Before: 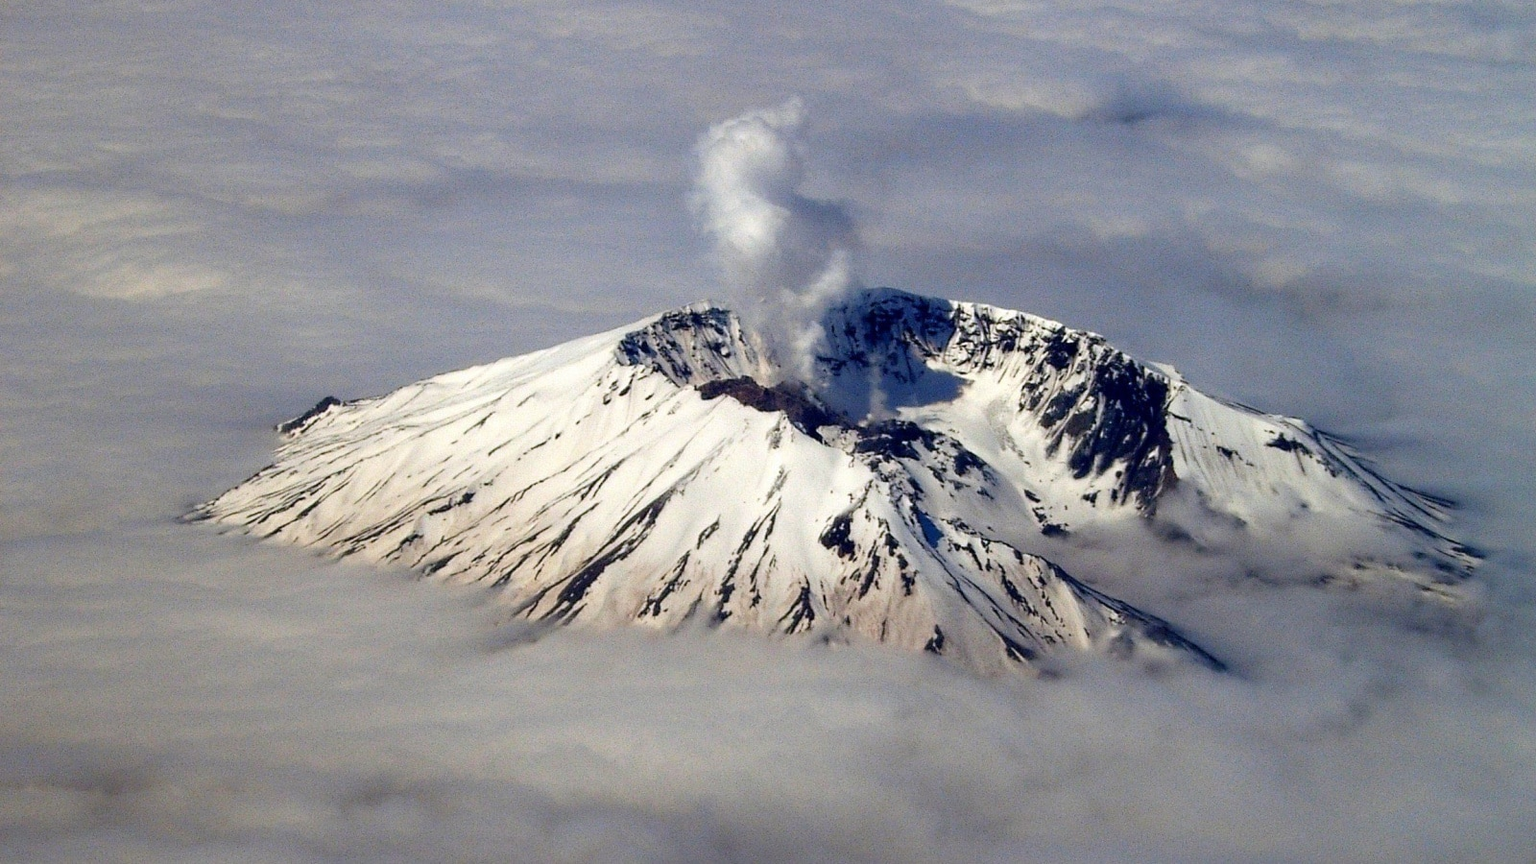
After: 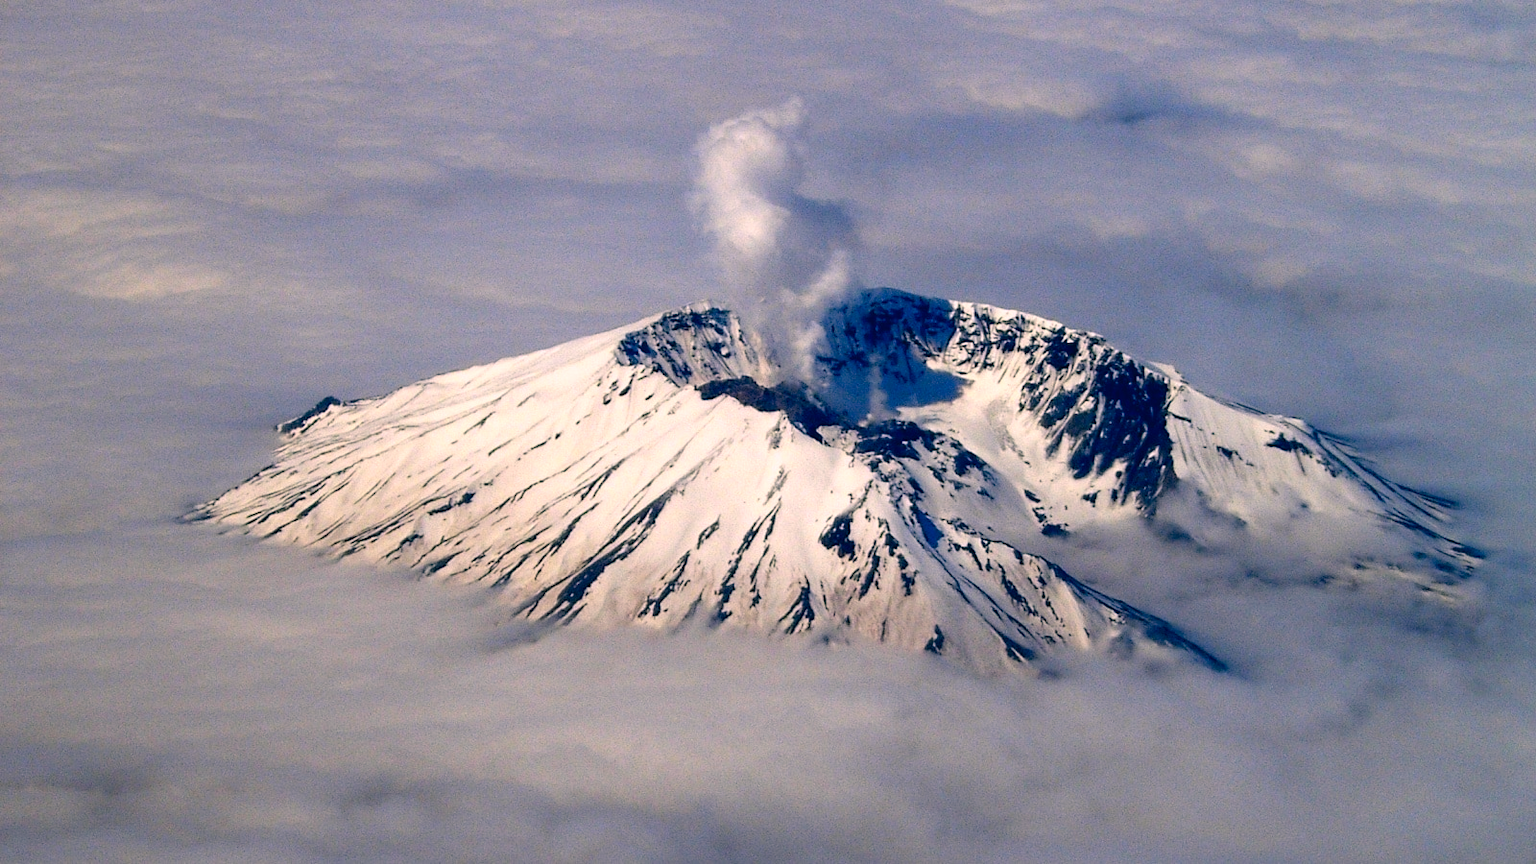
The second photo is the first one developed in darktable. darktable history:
color calibration: illuminant as shot in camera, x 0.358, y 0.373, temperature 4628.91 K
color correction: highlights a* 10.32, highlights b* 14.66, shadows a* -9.59, shadows b* -15.02
